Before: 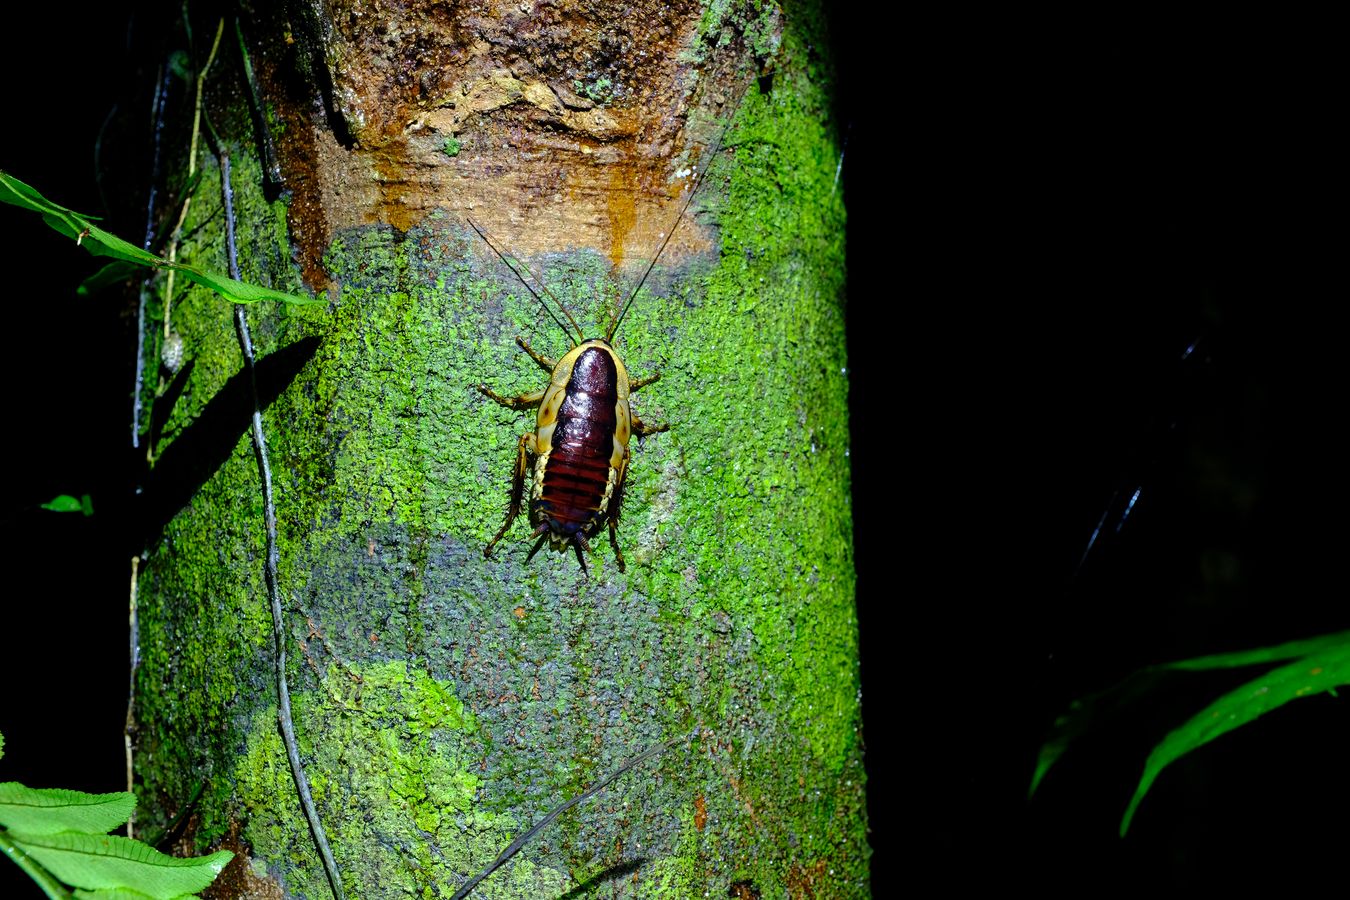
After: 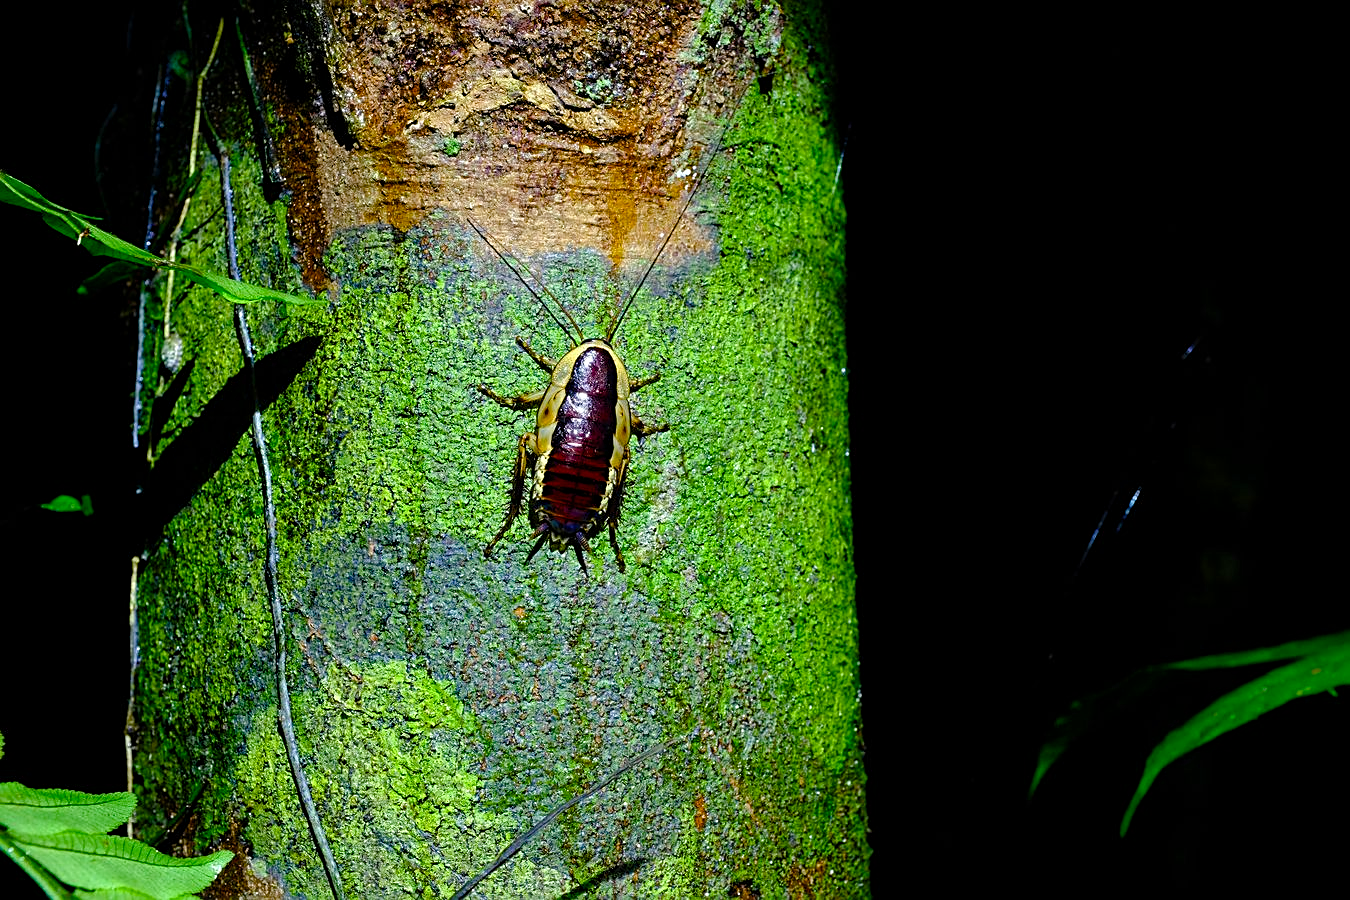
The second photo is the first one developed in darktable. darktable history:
white balance: emerald 1
color balance rgb: perceptual saturation grading › global saturation 20%, perceptual saturation grading › highlights -25%, perceptual saturation grading › shadows 50%
sharpen: on, module defaults
